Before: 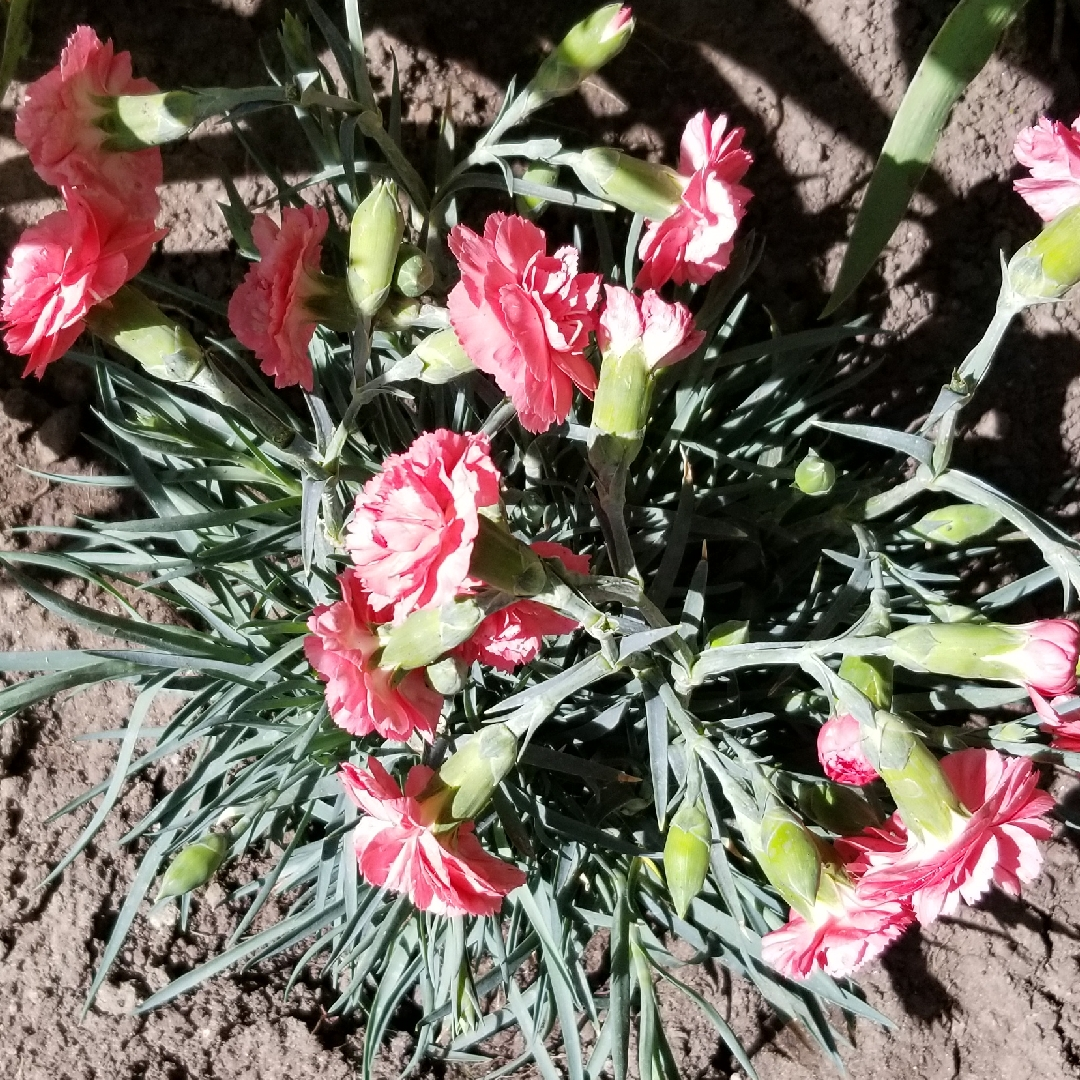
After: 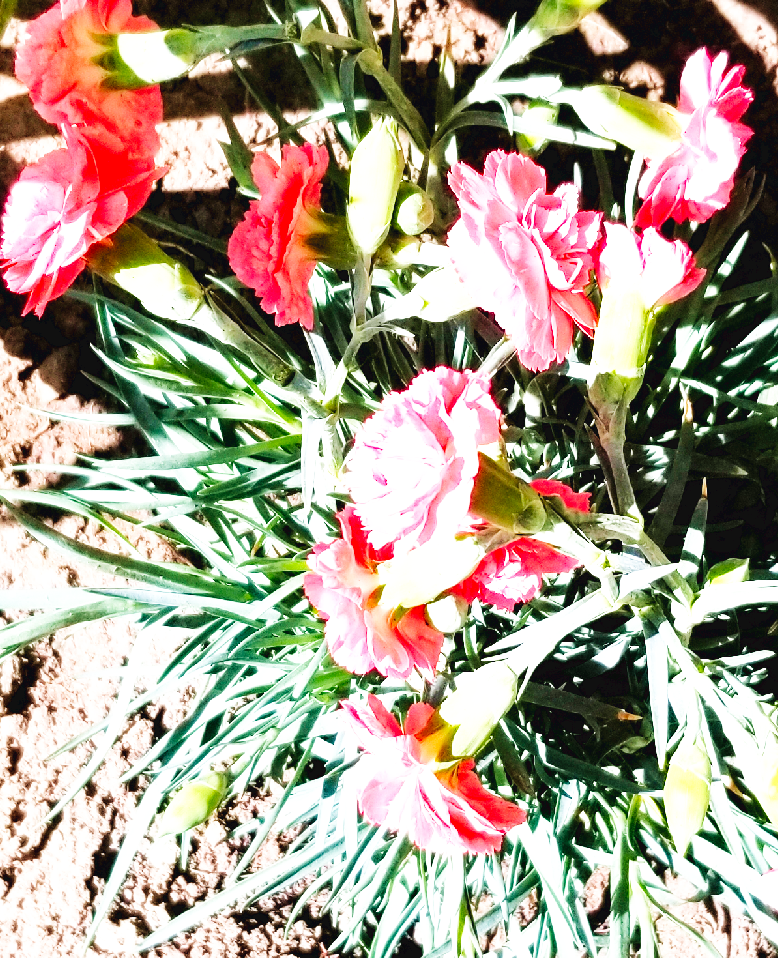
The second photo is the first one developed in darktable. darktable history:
exposure: black level correction 0, exposure 0.691 EV, compensate highlight preservation false
crop: top 5.761%, right 27.909%, bottom 5.515%
color balance rgb: global offset › luminance -0.286%, global offset › hue 259.1°, perceptual saturation grading › global saturation 1.839%, perceptual saturation grading › highlights -1.309%, perceptual saturation grading › mid-tones 3.471%, perceptual saturation grading › shadows 7.74%, global vibrance 9.257%
color correction: highlights b* 0.004, saturation 0.988
base curve: curves: ch0 [(0, 0.003) (0.001, 0.002) (0.006, 0.004) (0.02, 0.022) (0.048, 0.086) (0.094, 0.234) (0.162, 0.431) (0.258, 0.629) (0.385, 0.8) (0.548, 0.918) (0.751, 0.988) (1, 1)], preserve colors none
velvia: on, module defaults
contrast brightness saturation: brightness 0.092, saturation 0.195
